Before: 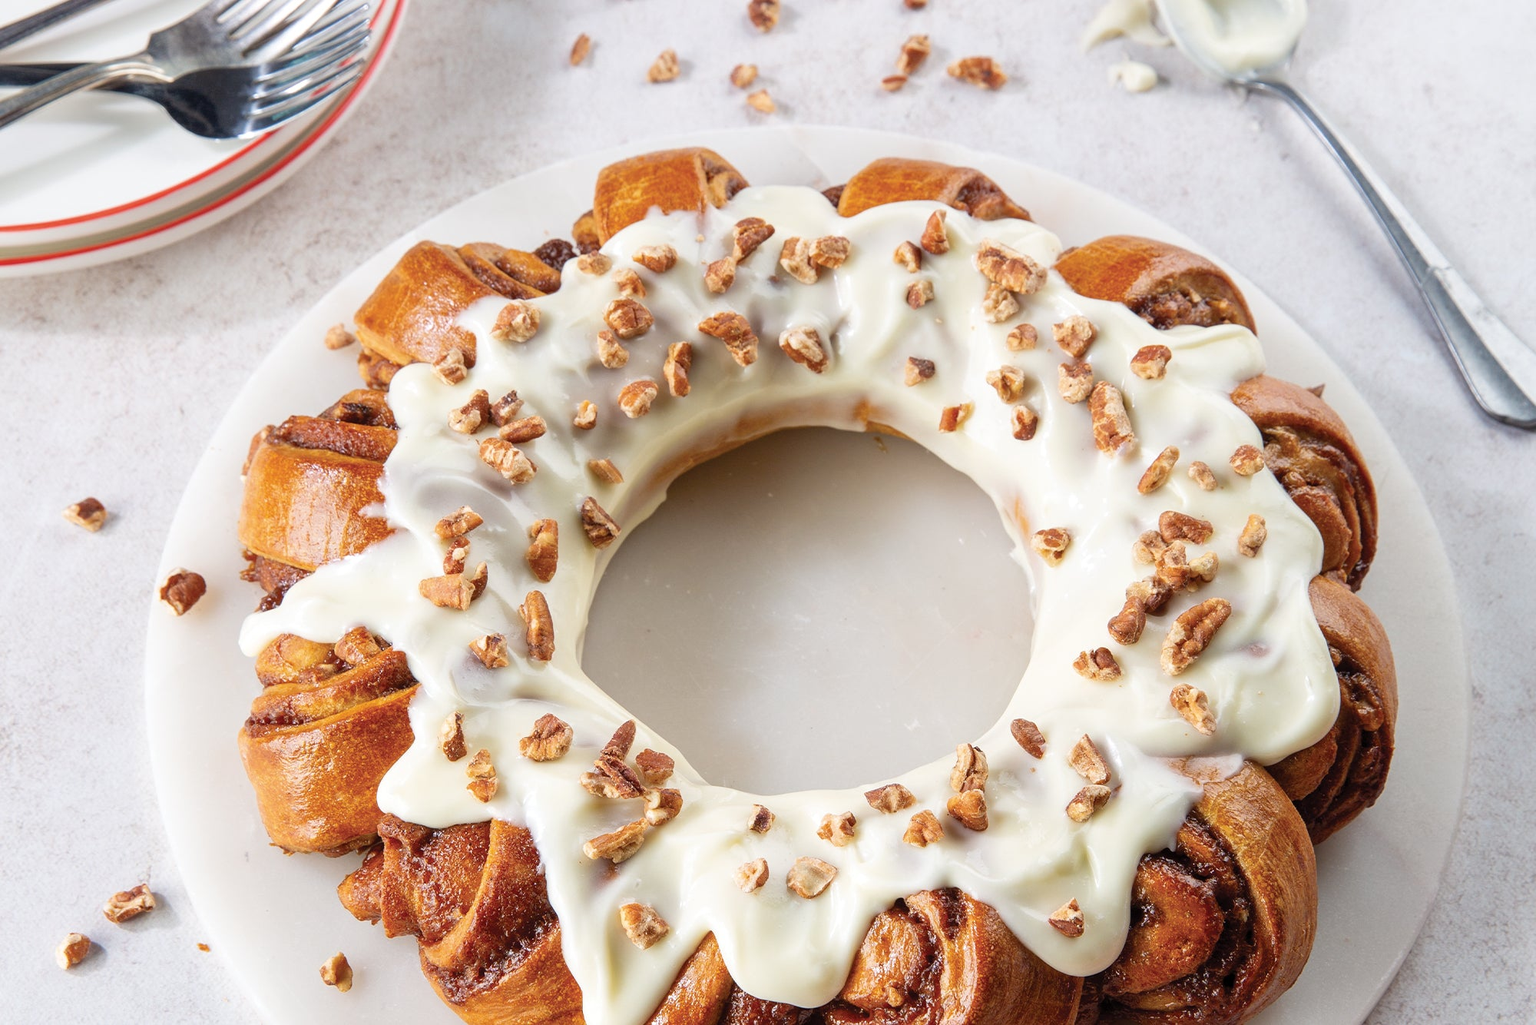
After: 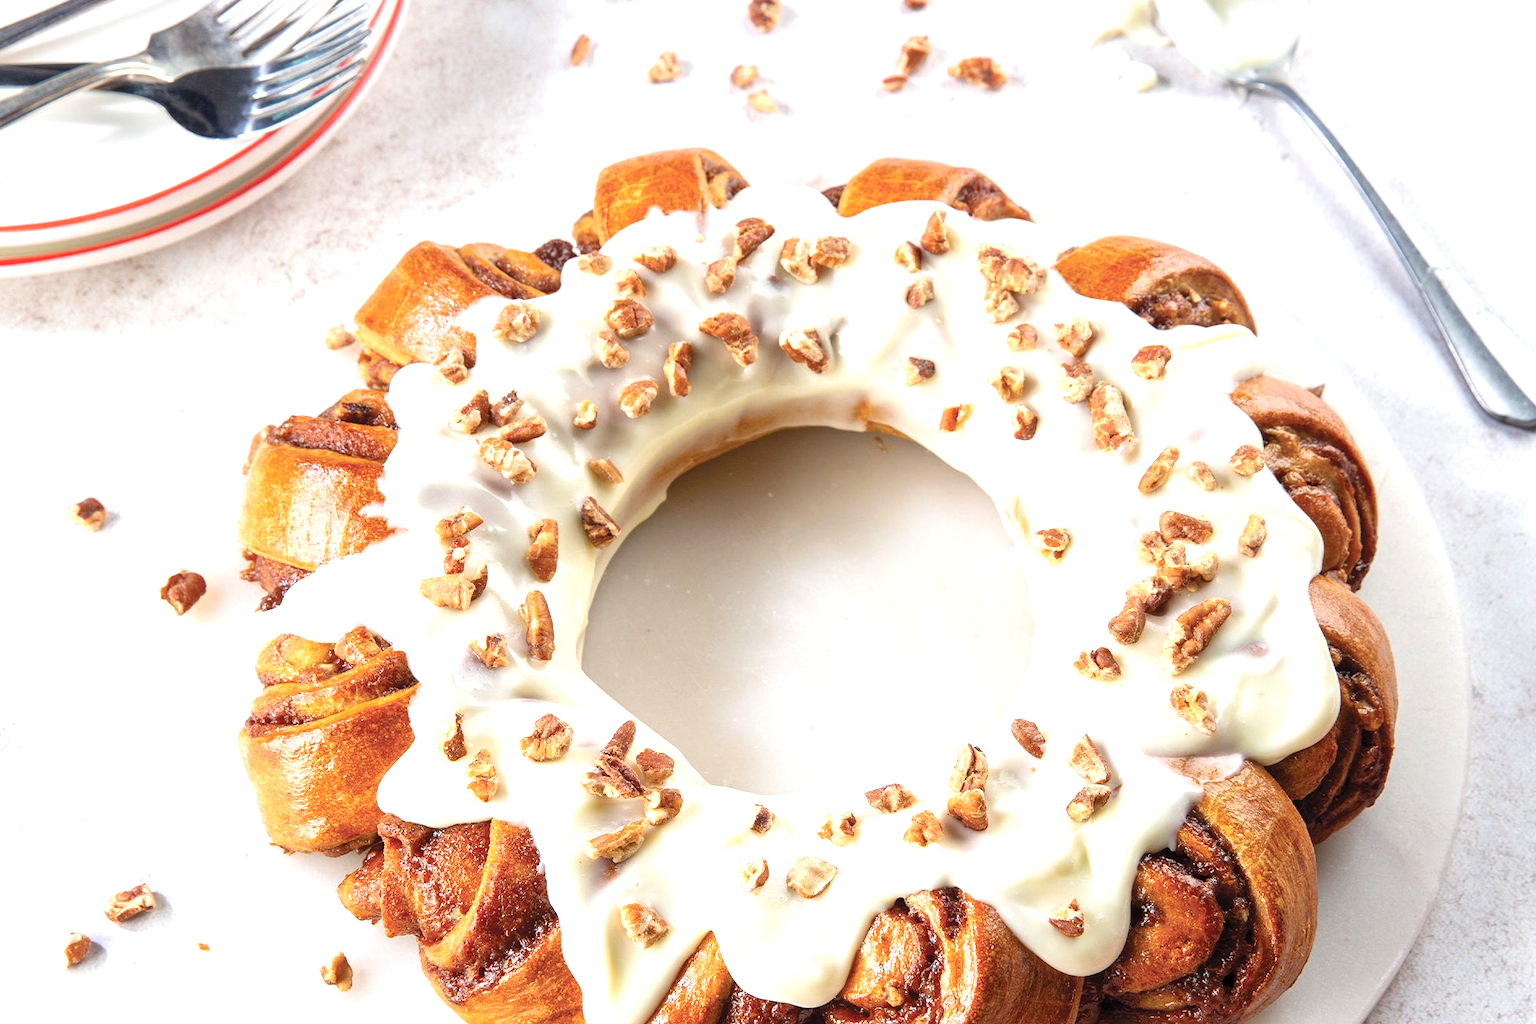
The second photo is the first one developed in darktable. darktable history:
exposure: exposure 0.668 EV, compensate highlight preservation false
